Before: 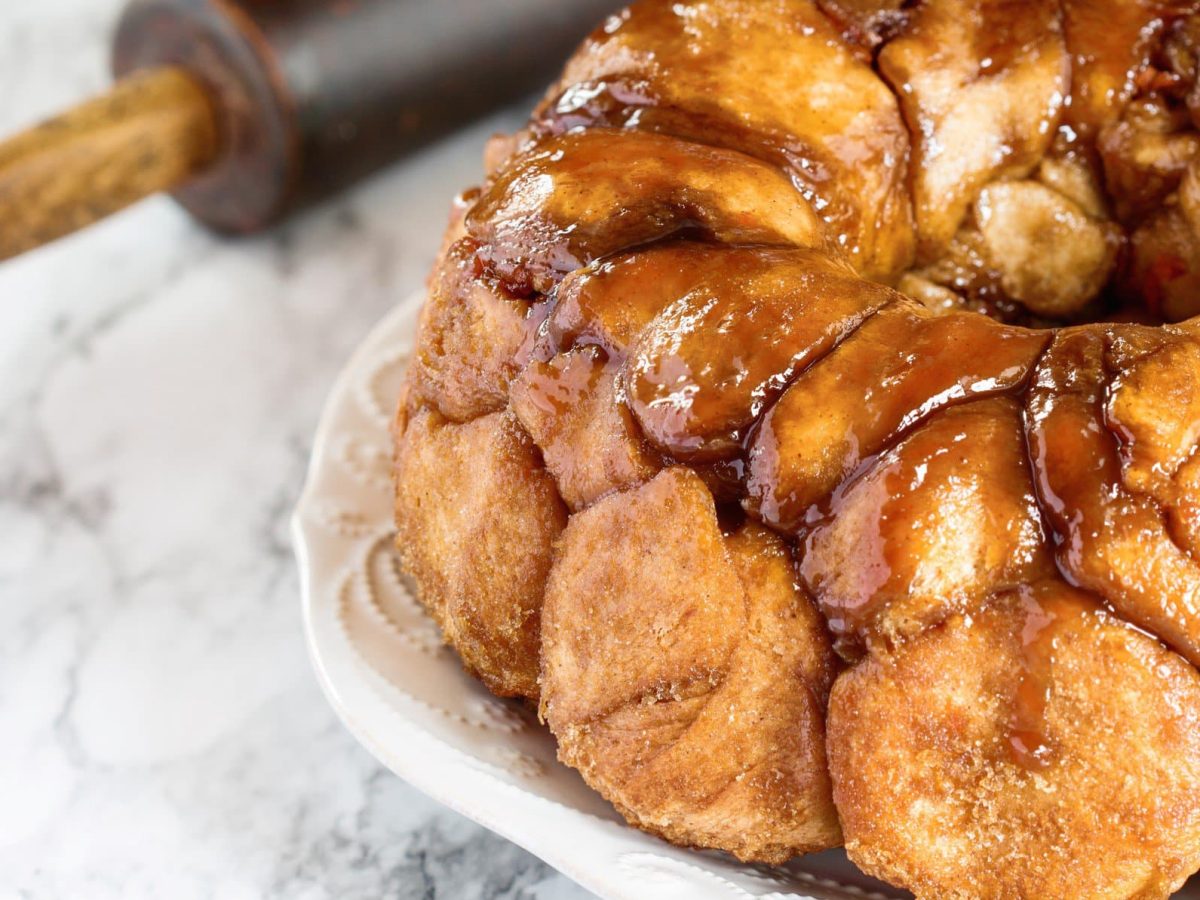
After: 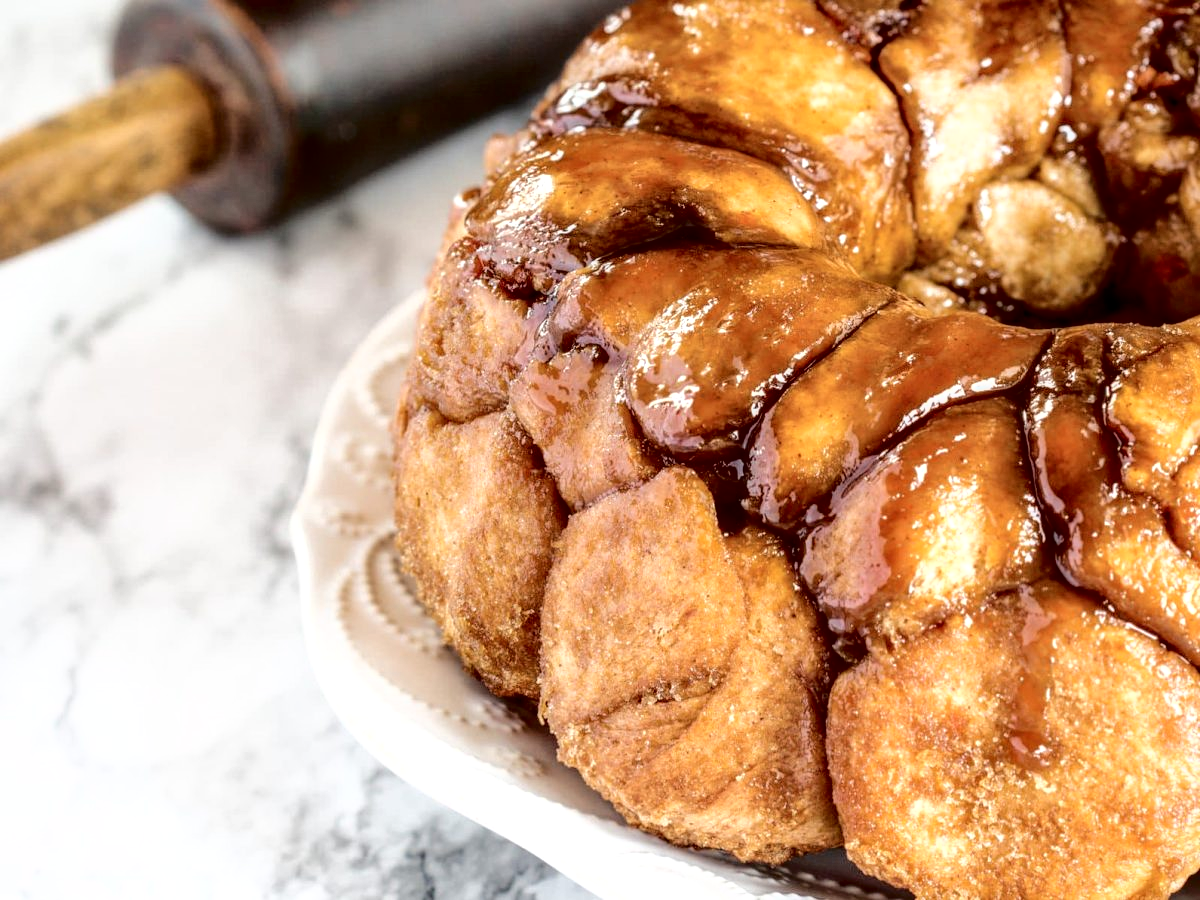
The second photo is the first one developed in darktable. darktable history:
tone curve: curves: ch0 [(0, 0) (0.003, 0) (0.011, 0.001) (0.025, 0.001) (0.044, 0.002) (0.069, 0.007) (0.1, 0.015) (0.136, 0.027) (0.177, 0.066) (0.224, 0.122) (0.277, 0.219) (0.335, 0.327) (0.399, 0.432) (0.468, 0.527) (0.543, 0.615) (0.623, 0.695) (0.709, 0.777) (0.801, 0.874) (0.898, 0.973) (1, 1)], color space Lab, independent channels, preserve colors none
local contrast: on, module defaults
